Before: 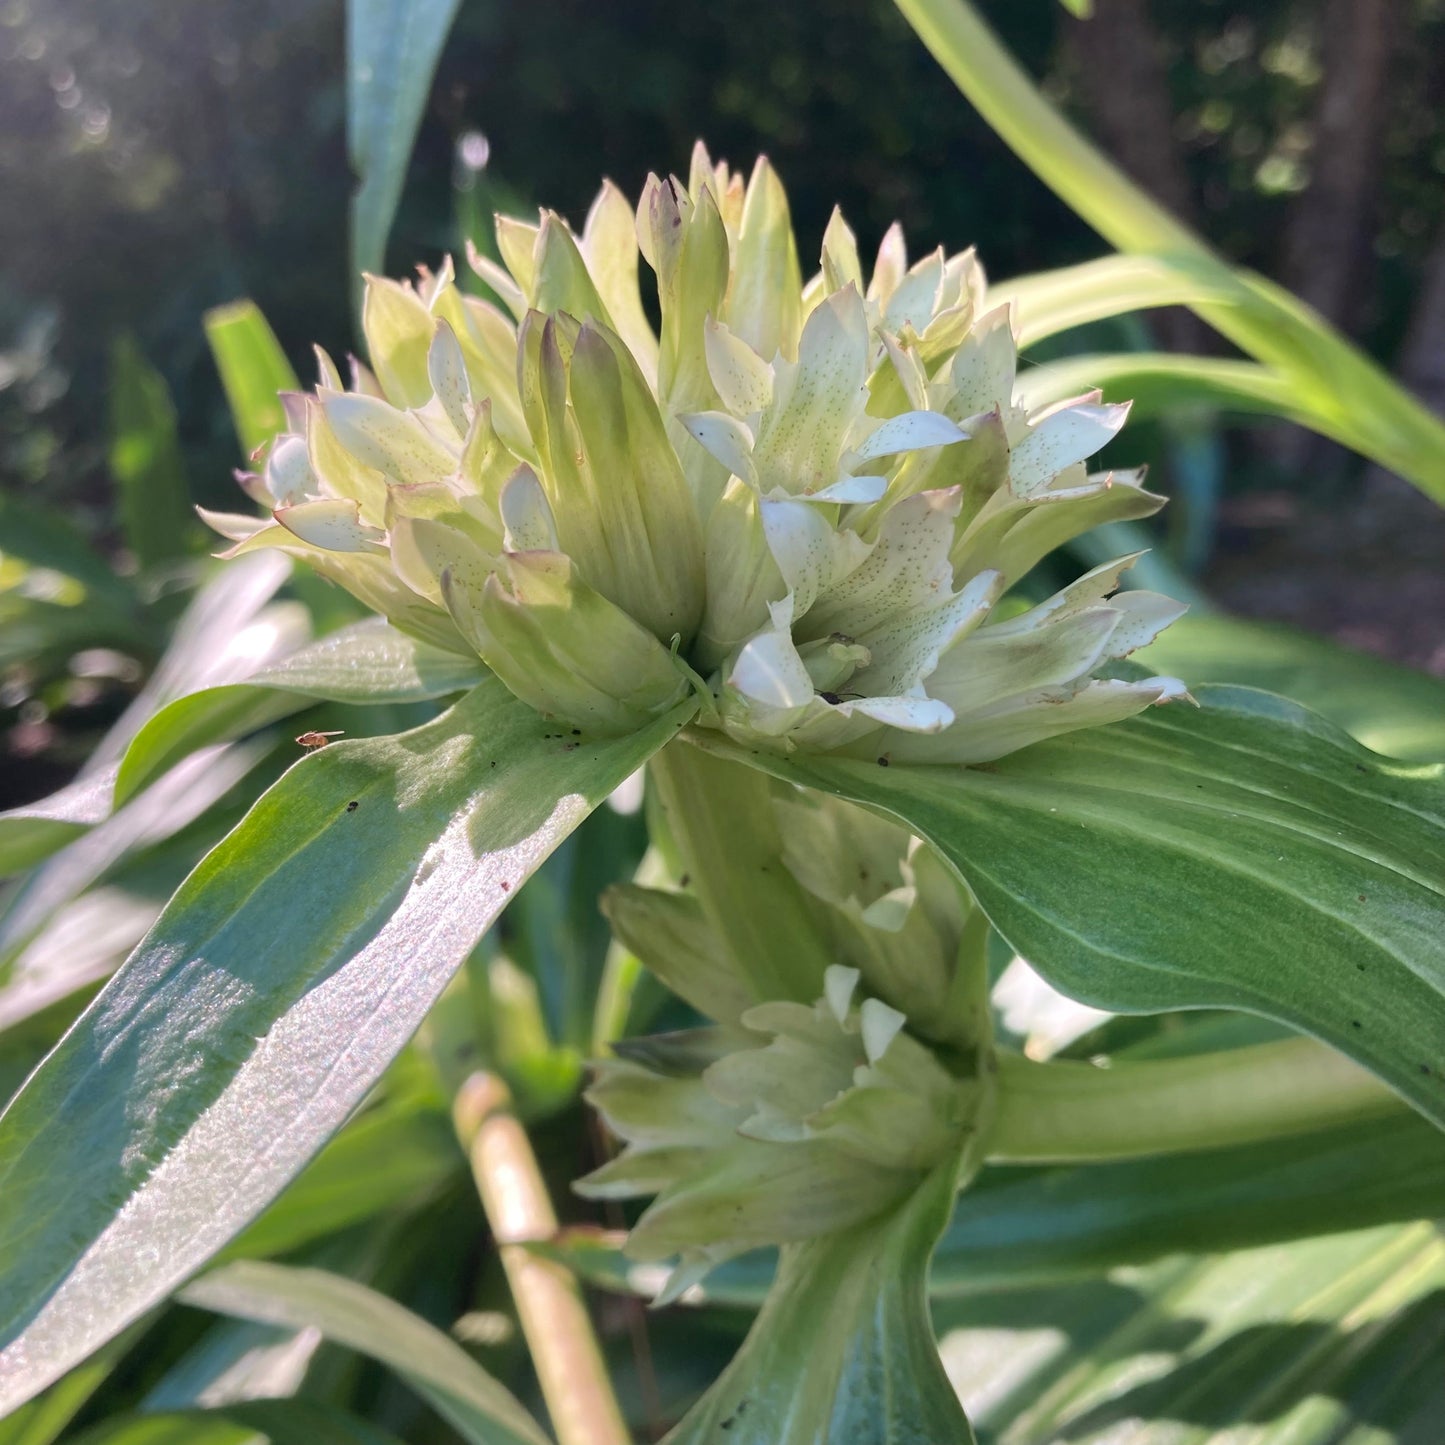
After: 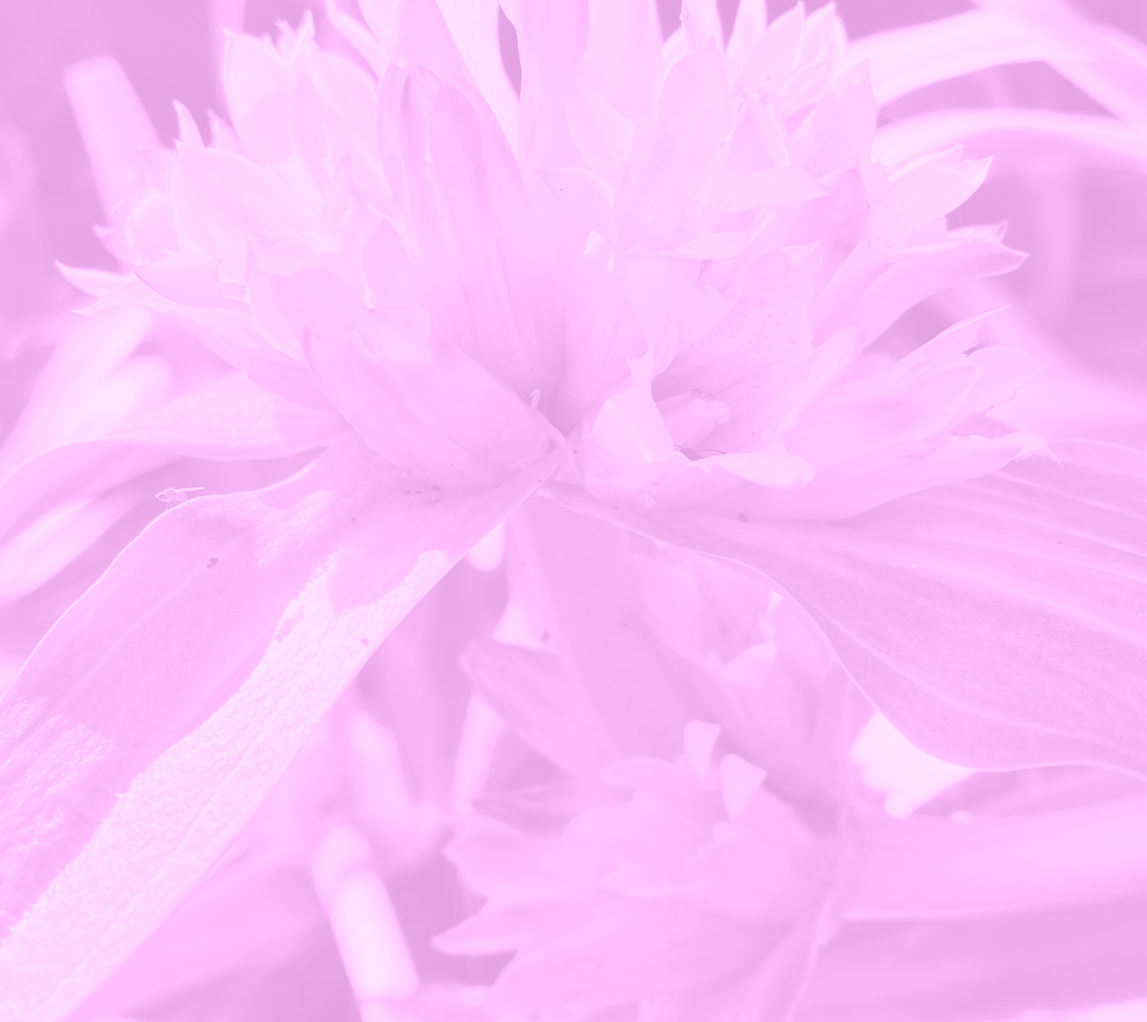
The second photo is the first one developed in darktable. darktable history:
tone equalizer: on, module defaults
exposure: black level correction -0.023, exposure -0.039 EV, compensate highlight preservation false
crop: left 9.712%, top 16.928%, right 10.845%, bottom 12.332%
colorize: hue 331.2°, saturation 75%, source mix 30.28%, lightness 70.52%, version 1
